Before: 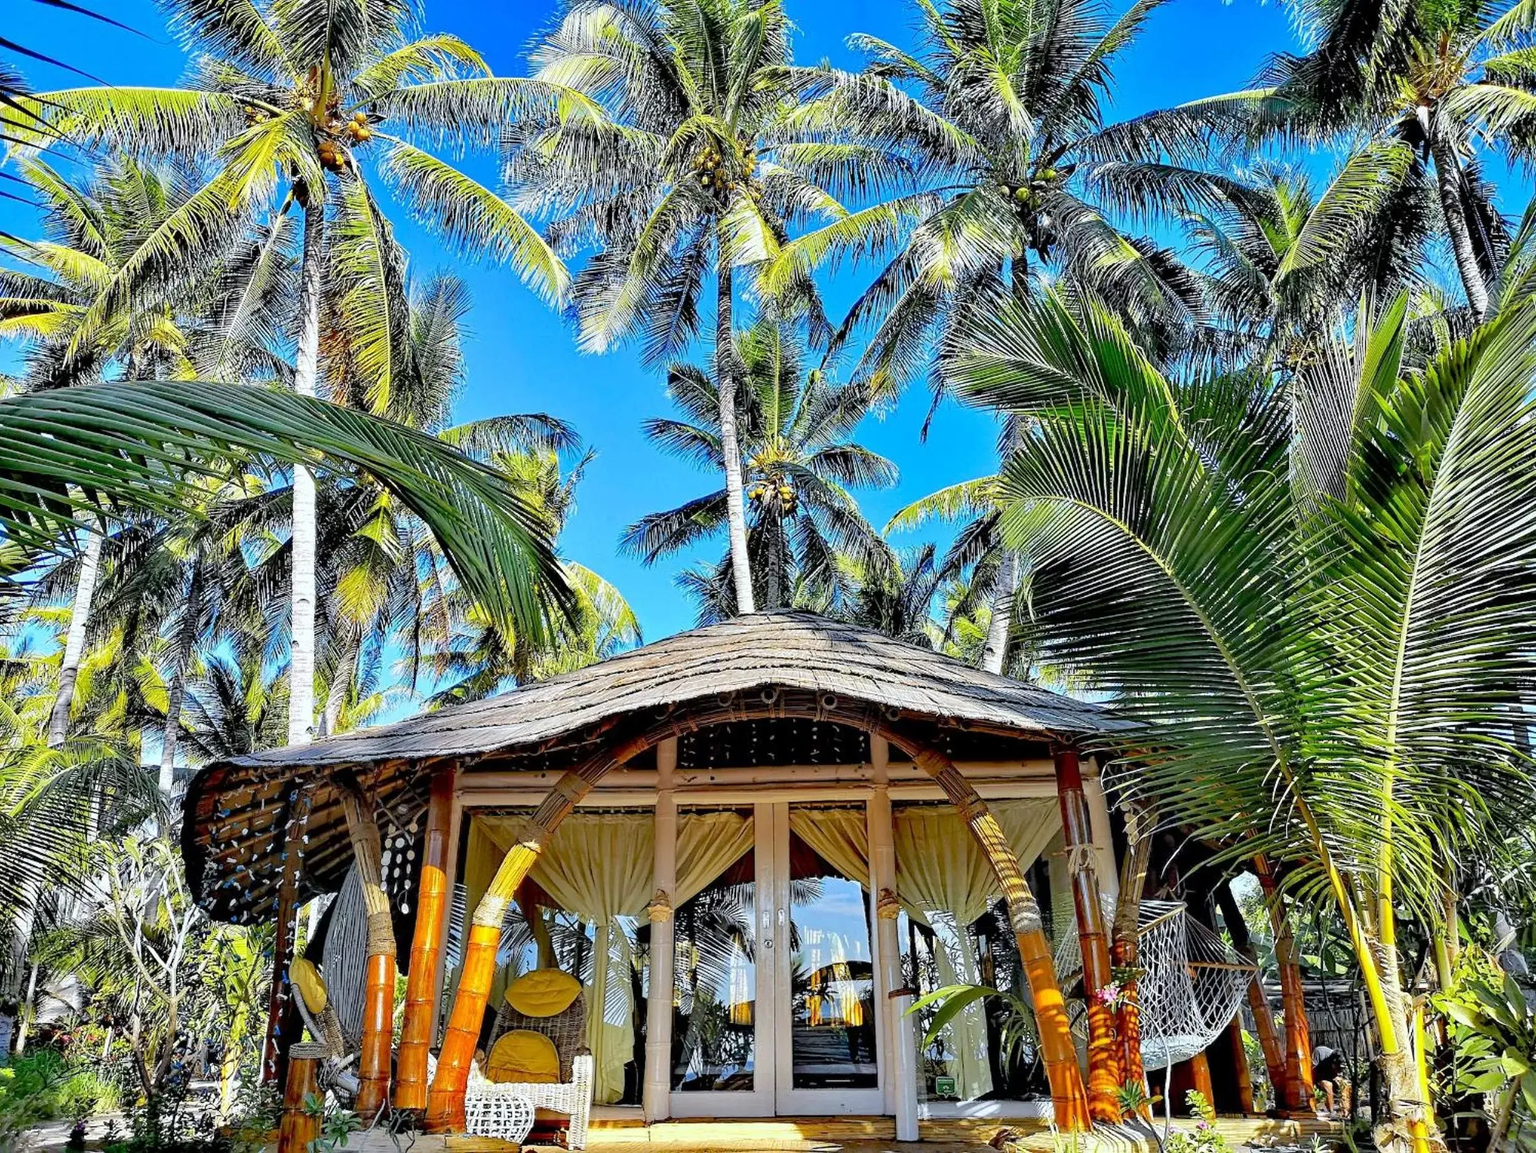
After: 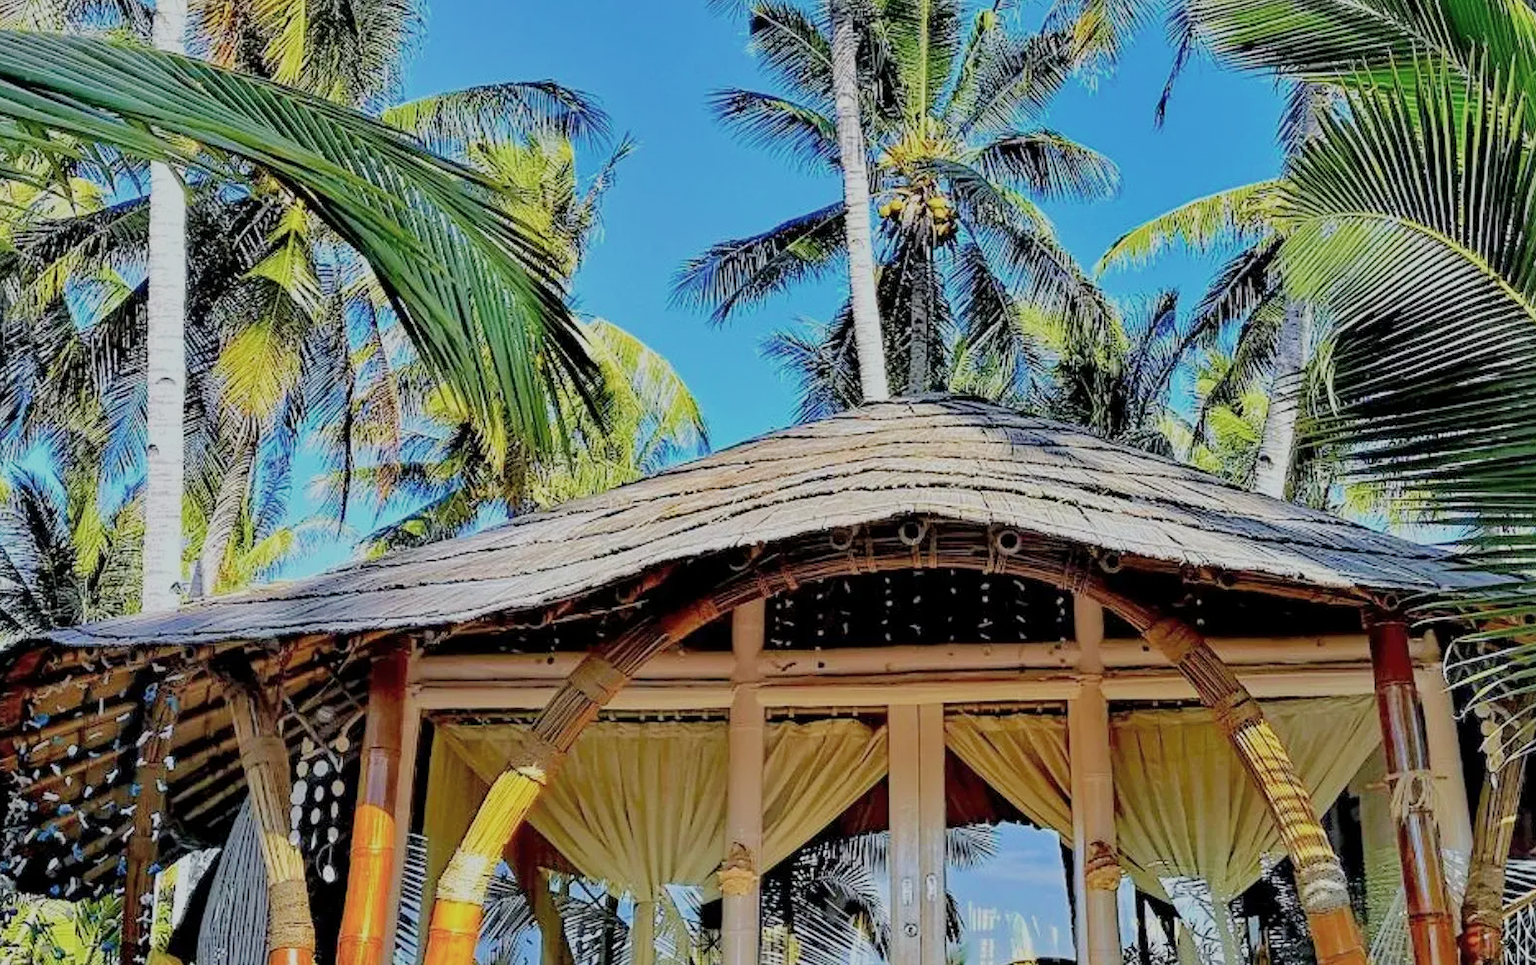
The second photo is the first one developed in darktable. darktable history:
filmic rgb: middle gray luminance 4.1%, black relative exposure -13.05 EV, white relative exposure 5.03 EV, target black luminance 0%, hardness 5.17, latitude 59.49%, contrast 0.756, highlights saturation mix 3.75%, shadows ↔ highlights balance 26.28%, iterations of high-quality reconstruction 10
exposure: black level correction 0, exposure 0.301 EV, compensate highlight preservation false
shadows and highlights: shadows 22.06, highlights -48.54, soften with gaussian
velvia: on, module defaults
crop: left 13.025%, top 31.553%, right 24.406%, bottom 16.075%
